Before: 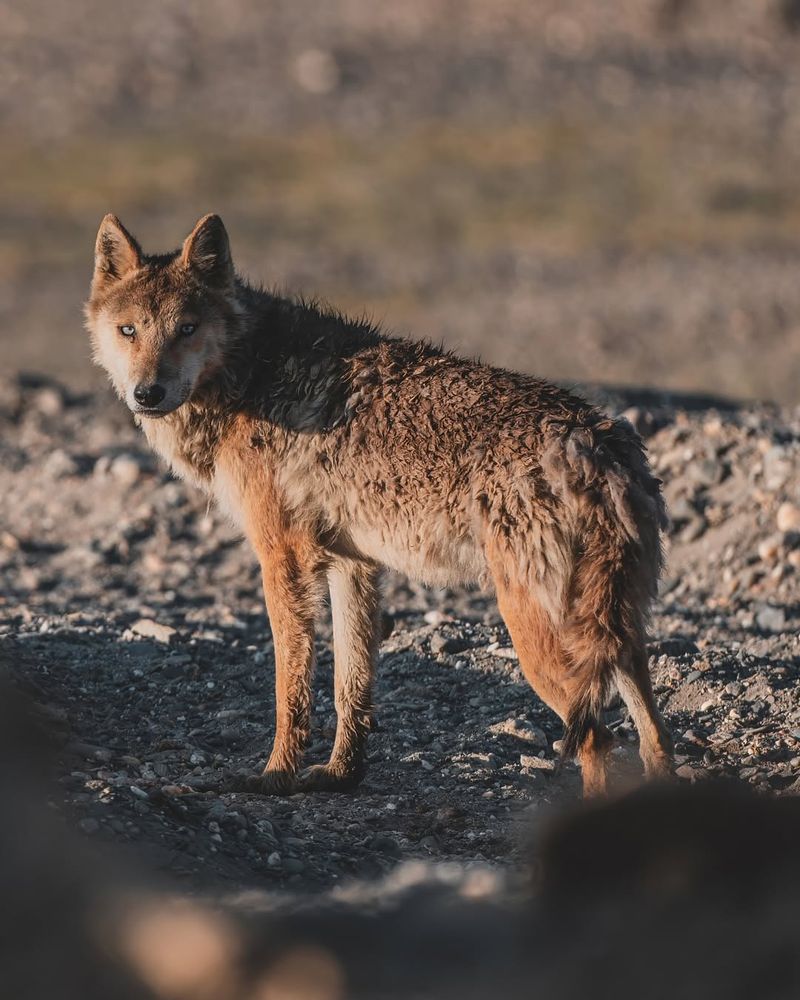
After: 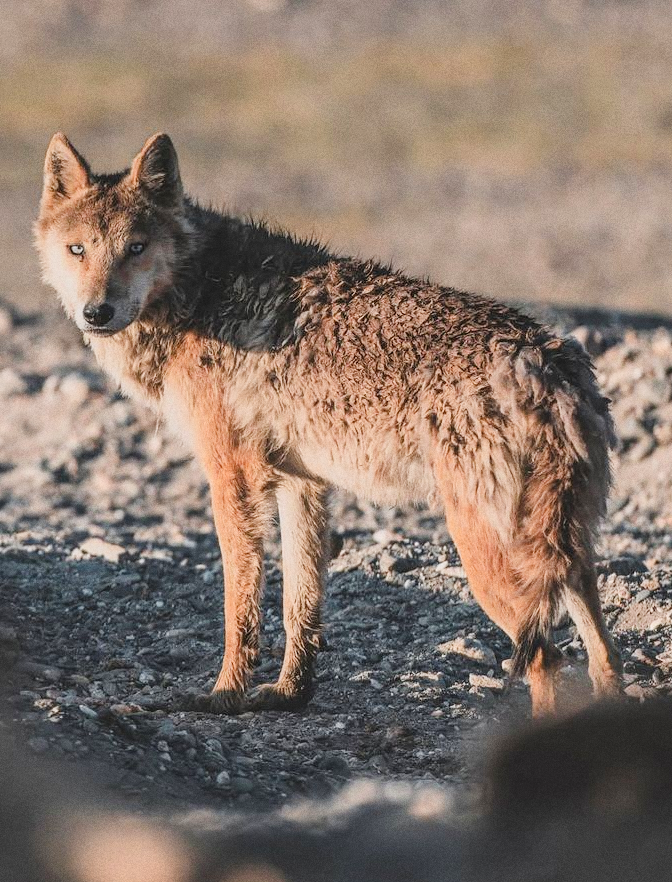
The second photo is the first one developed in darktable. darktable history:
filmic rgb: black relative exposure -7.65 EV, white relative exposure 4.56 EV, hardness 3.61
grain: coarseness 0.47 ISO
crop: left 6.446%, top 8.188%, right 9.538%, bottom 3.548%
exposure: black level correction 0, exposure 1.1 EV, compensate exposure bias true, compensate highlight preservation false
